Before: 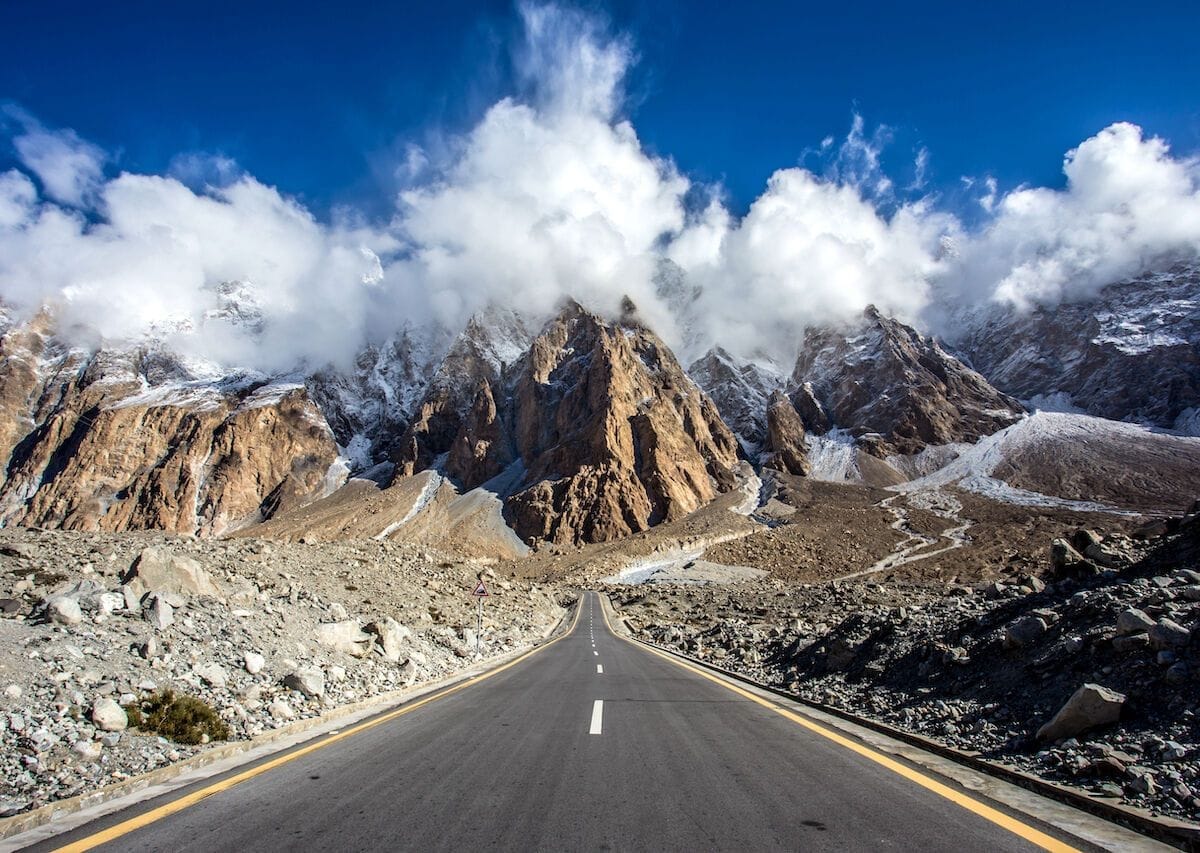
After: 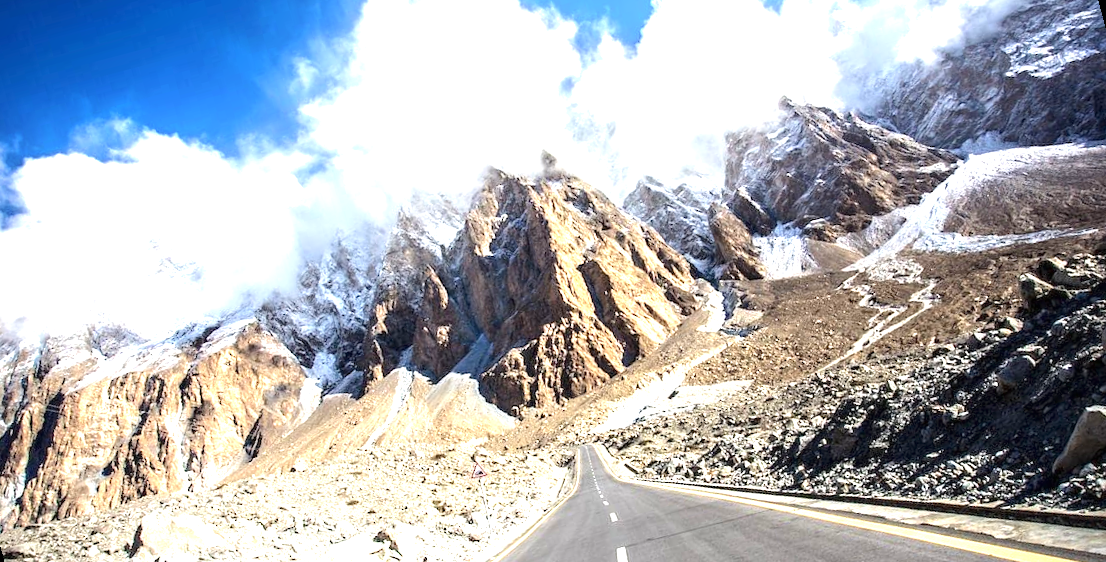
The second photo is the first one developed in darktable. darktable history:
shadows and highlights: radius 93.07, shadows -14.46, white point adjustment 0.23, highlights 31.48, compress 48.23%, highlights color adjustment 52.79%, soften with gaussian
vignetting: saturation 0, unbound false
rotate and perspective: rotation -14.8°, crop left 0.1, crop right 0.903, crop top 0.25, crop bottom 0.748
exposure: black level correction 0, exposure 1.4 EV, compensate highlight preservation false
